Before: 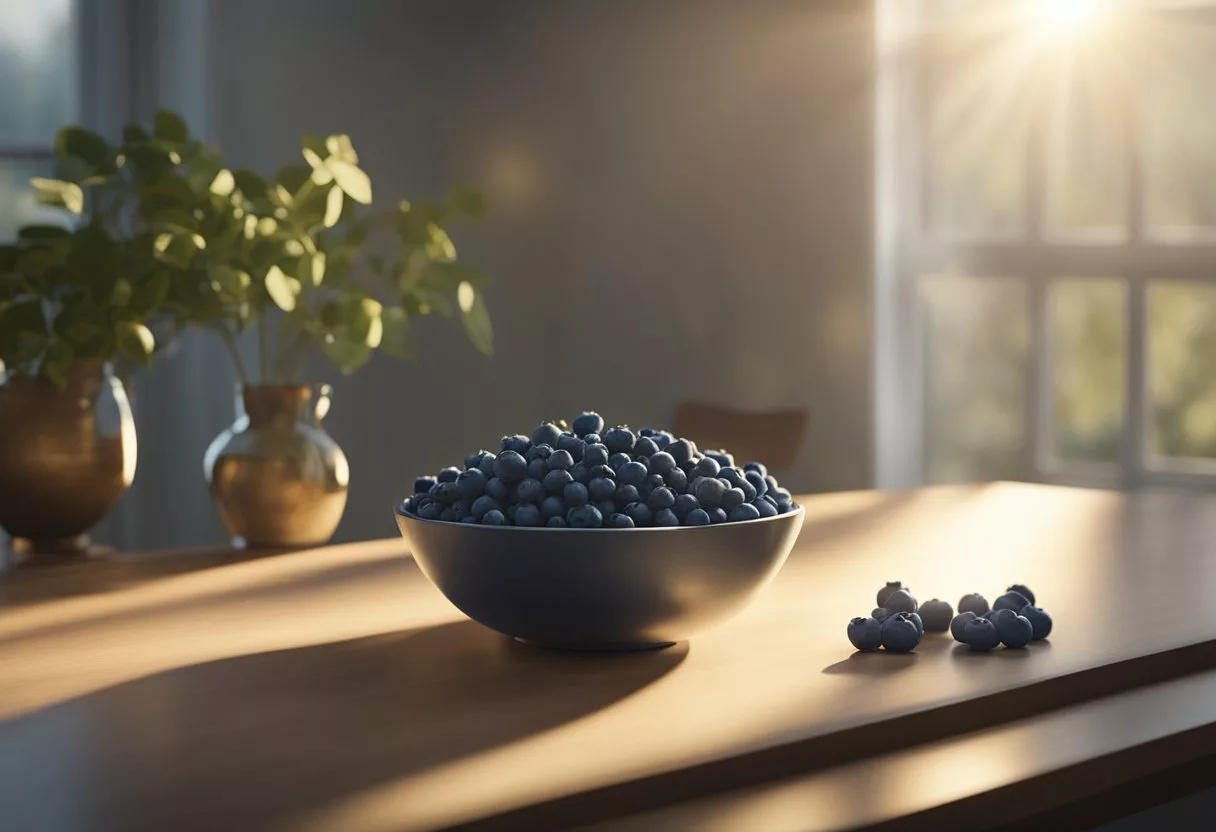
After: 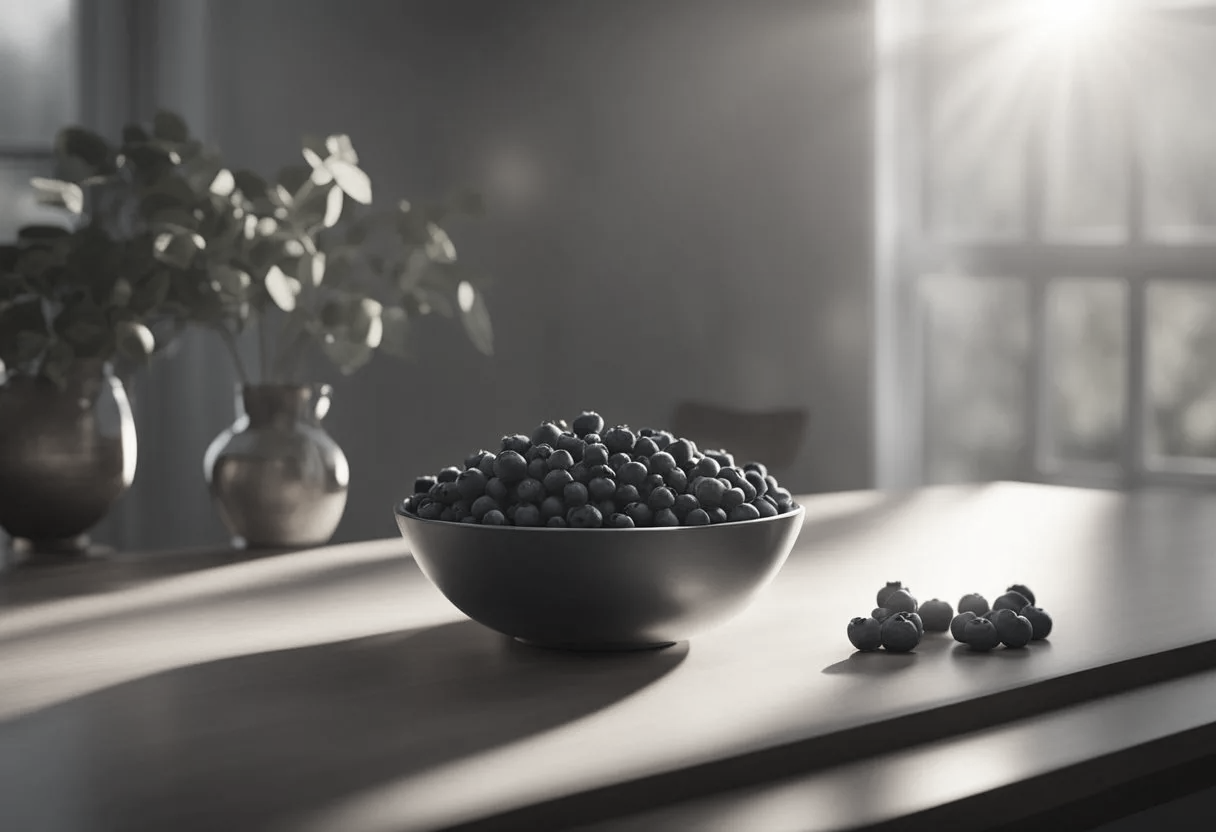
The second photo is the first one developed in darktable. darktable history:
color correction: highlights b* 0.004, saturation 0.161
